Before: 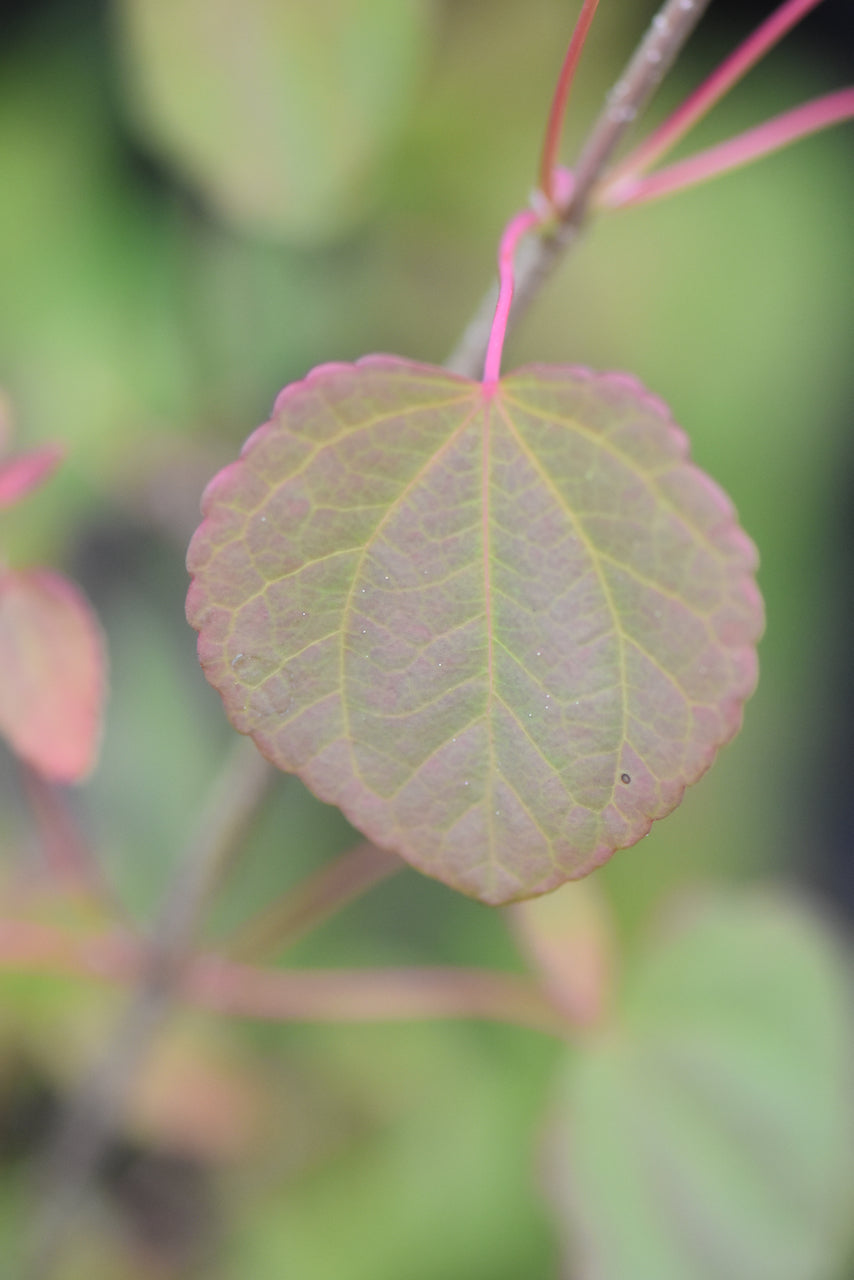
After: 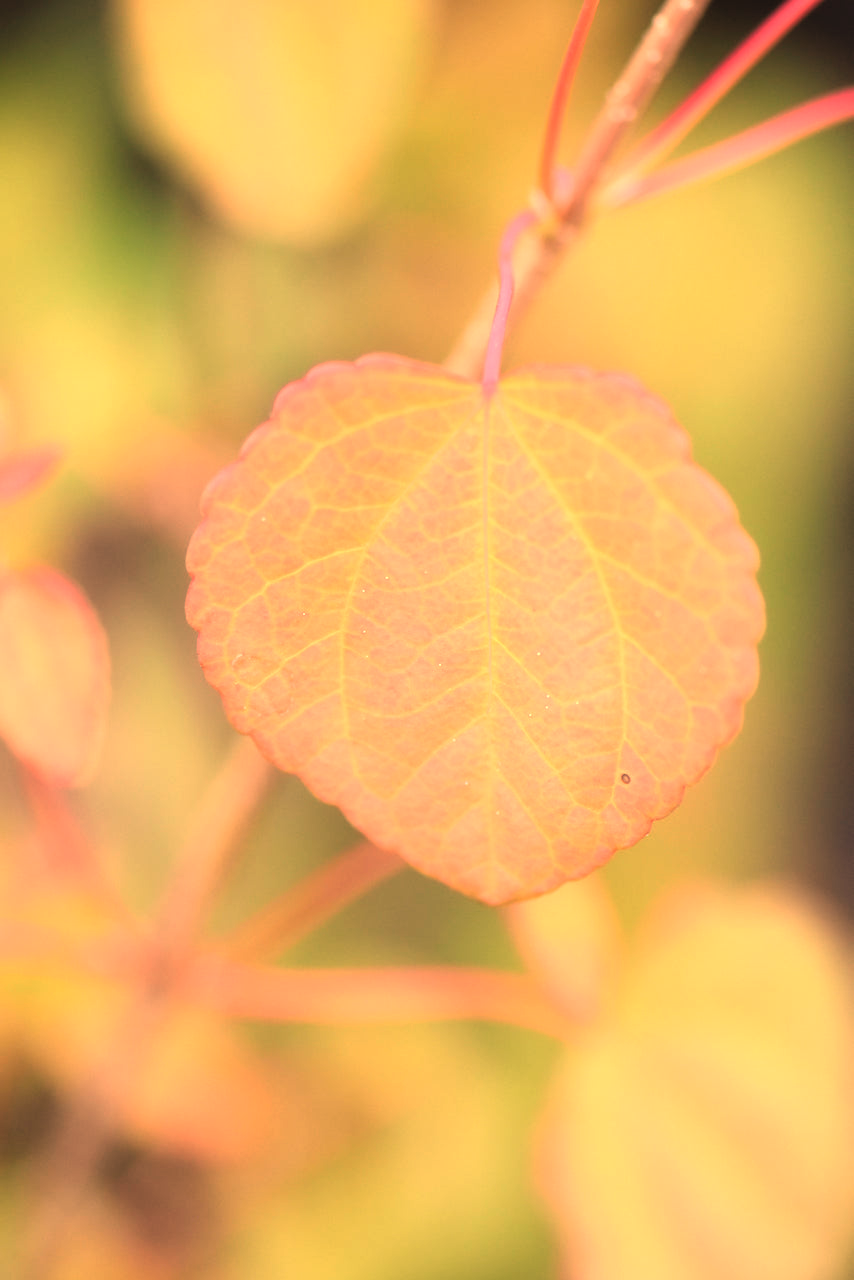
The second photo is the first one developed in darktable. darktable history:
white balance: red 1.467, blue 0.684
exposure: black level correction 0, exposure 0.5 EV, compensate exposure bias true, compensate highlight preservation false
